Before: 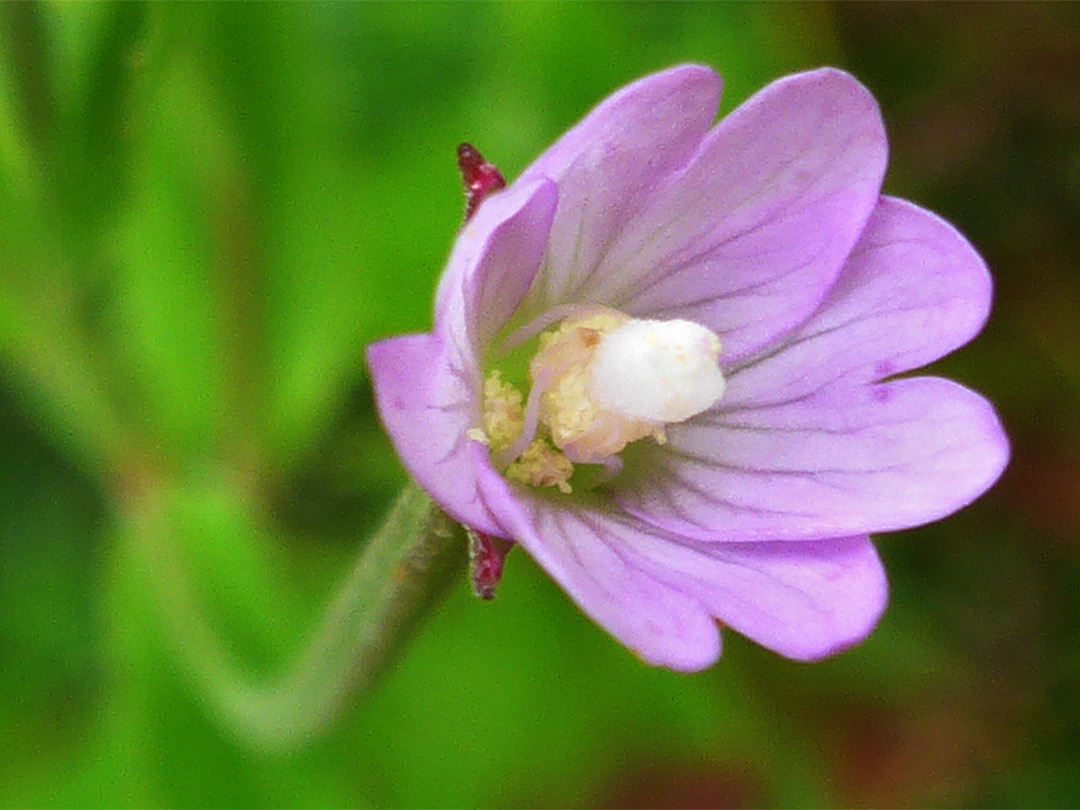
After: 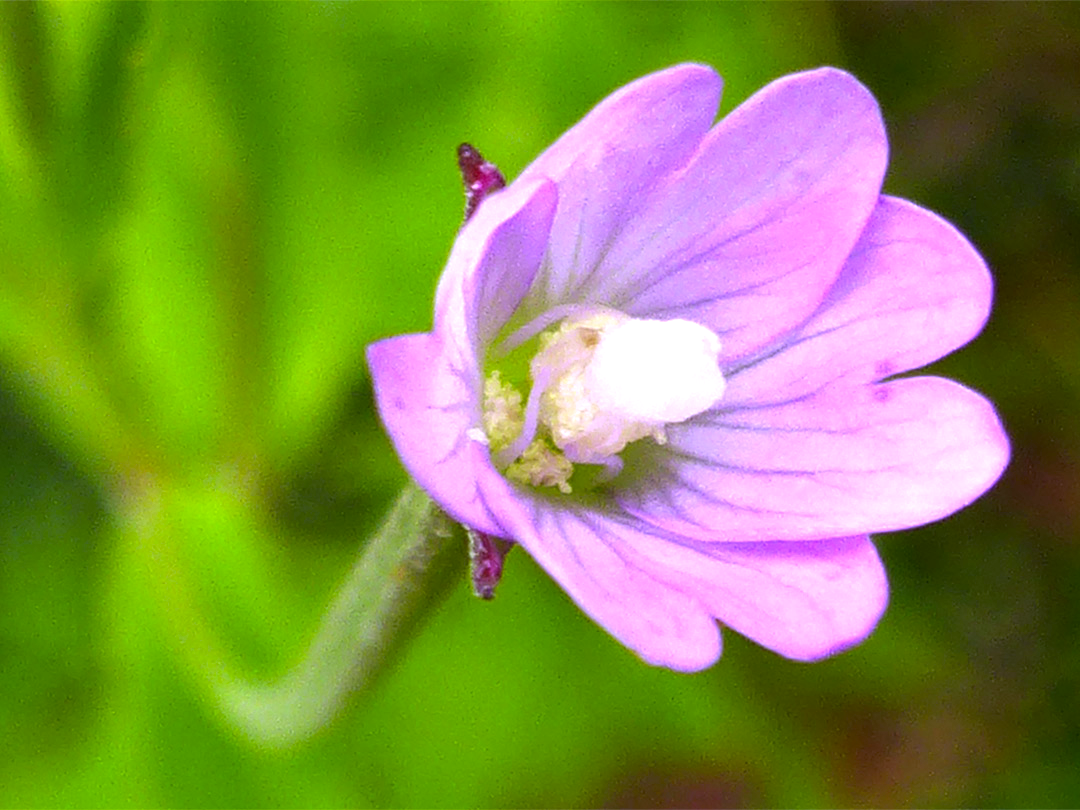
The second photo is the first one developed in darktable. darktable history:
white balance: red 0.766, blue 1.537
exposure: black level correction 0.001, exposure 0.675 EV, compensate highlight preservation false
color correction: highlights a* 15, highlights b* 31.55
